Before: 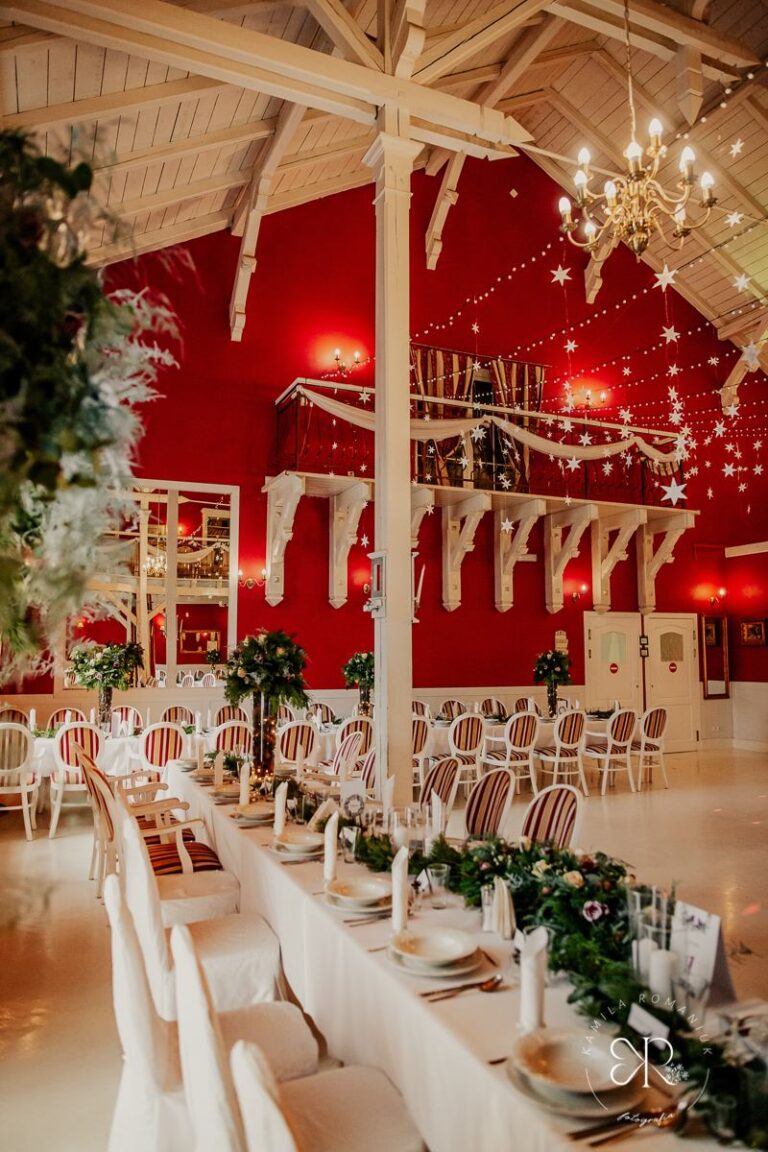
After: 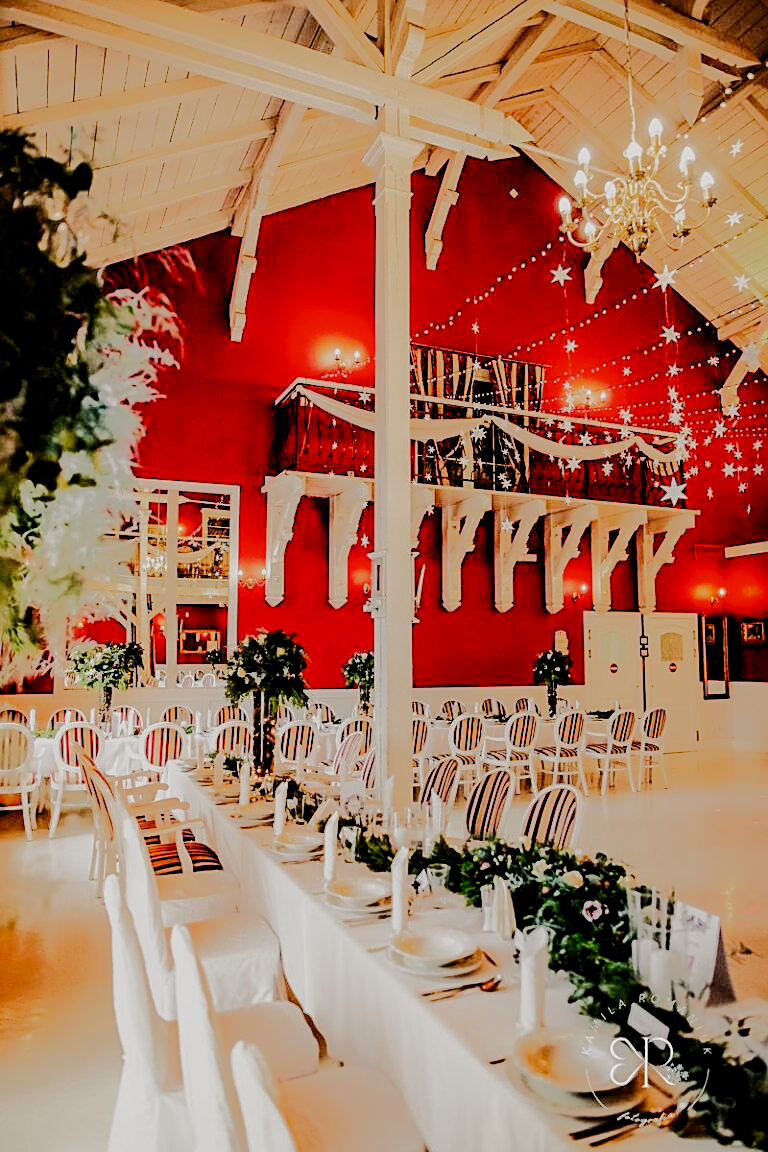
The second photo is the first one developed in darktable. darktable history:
sharpen: on, module defaults
filmic rgb: black relative exposure -7.65 EV, white relative exposure 4.56 EV, hardness 3.61, add noise in highlights 0.002, preserve chrominance no, color science v3 (2019), use custom middle-gray values true, contrast in highlights soft
tone equalizer: -8 EV -0.495 EV, -7 EV -0.323 EV, -6 EV -0.088 EV, -5 EV 0.41 EV, -4 EV 0.963 EV, -3 EV 0.823 EV, -2 EV -0.006 EV, -1 EV 0.143 EV, +0 EV -0.015 EV, edges refinement/feathering 500, mask exposure compensation -1.57 EV, preserve details no
exposure: black level correction 0.004, exposure 0.412 EV, compensate exposure bias true, compensate highlight preservation false
